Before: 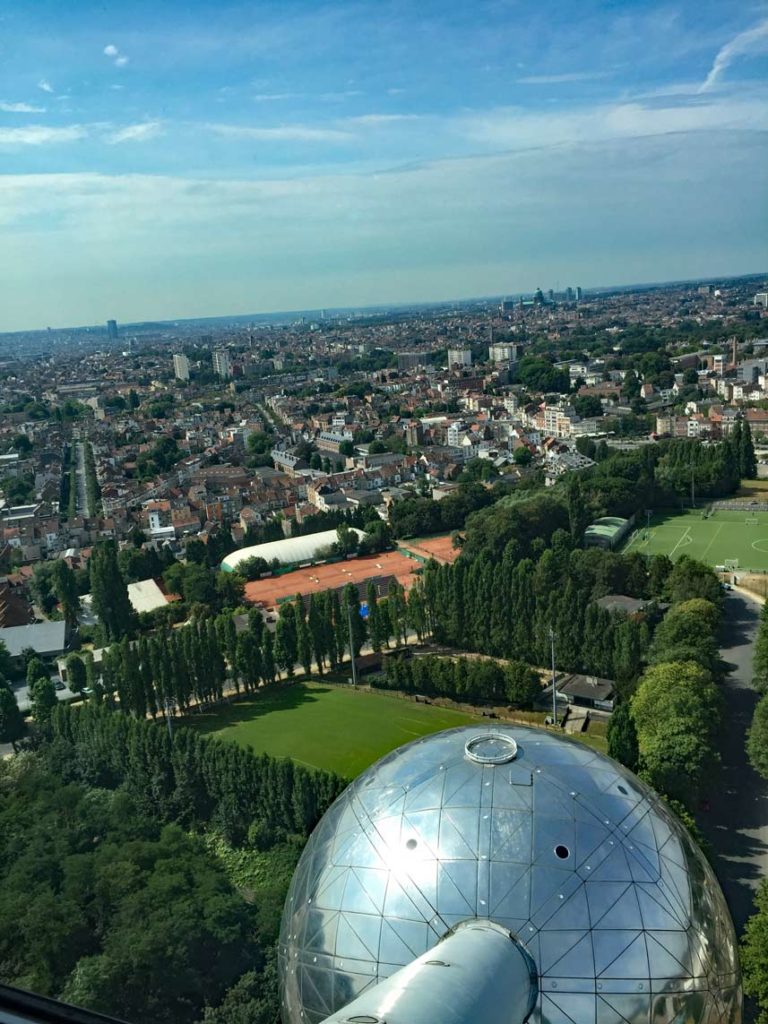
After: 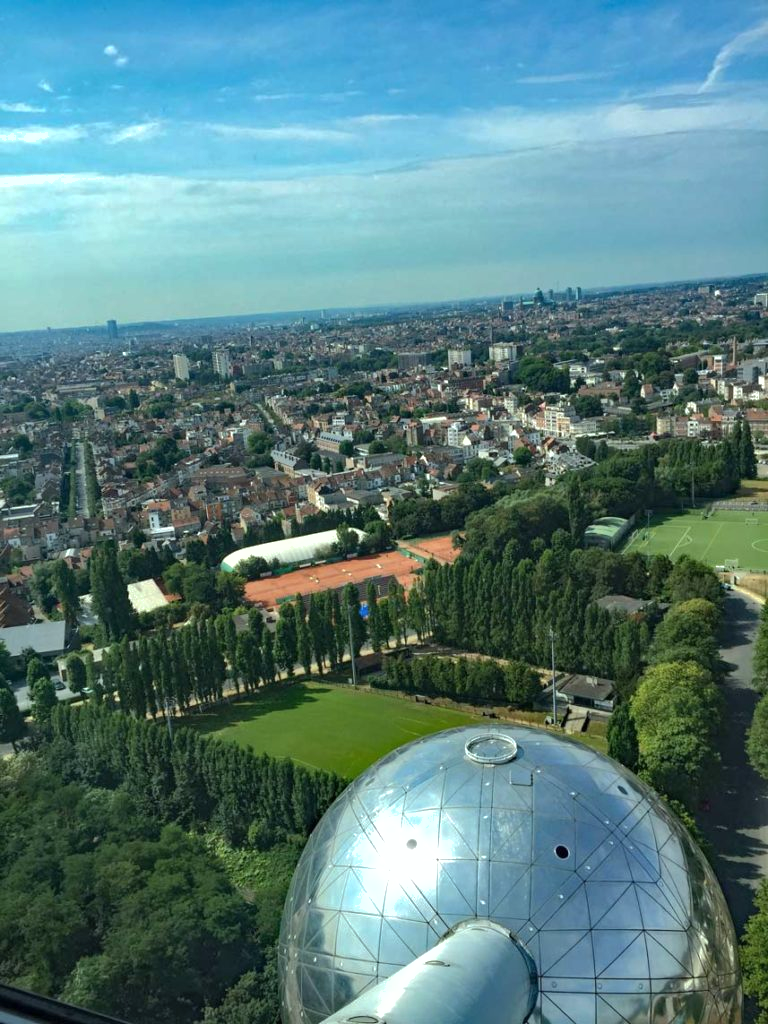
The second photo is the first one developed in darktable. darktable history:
white balance: red 0.978, blue 0.999
exposure: exposure 0.367 EV, compensate highlight preservation false
shadows and highlights: shadows 30
